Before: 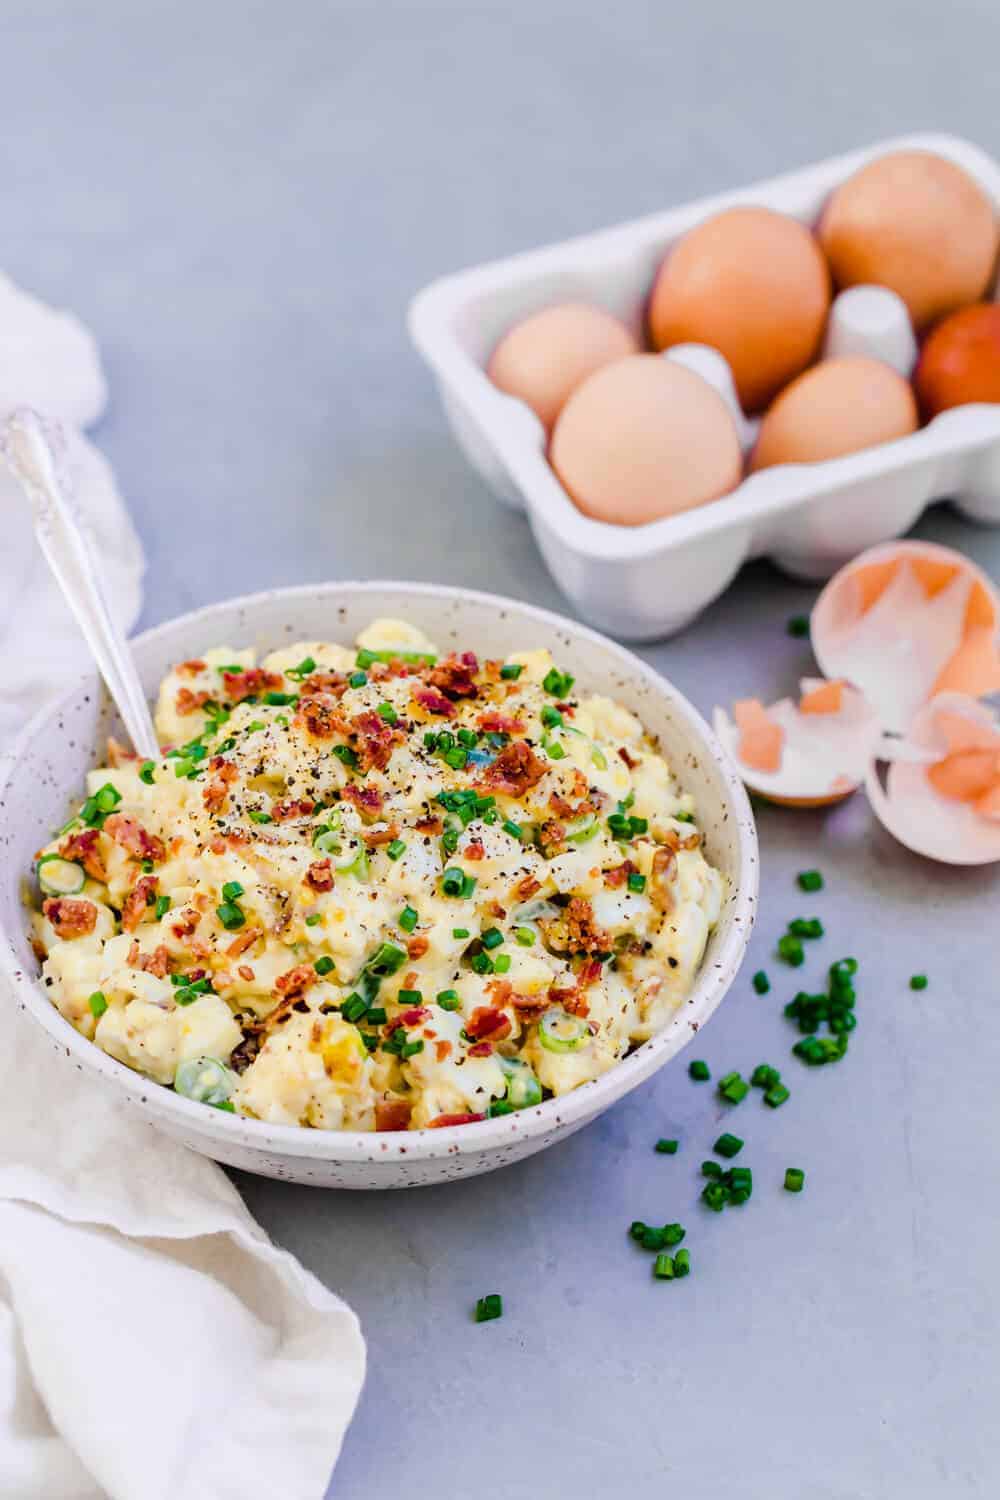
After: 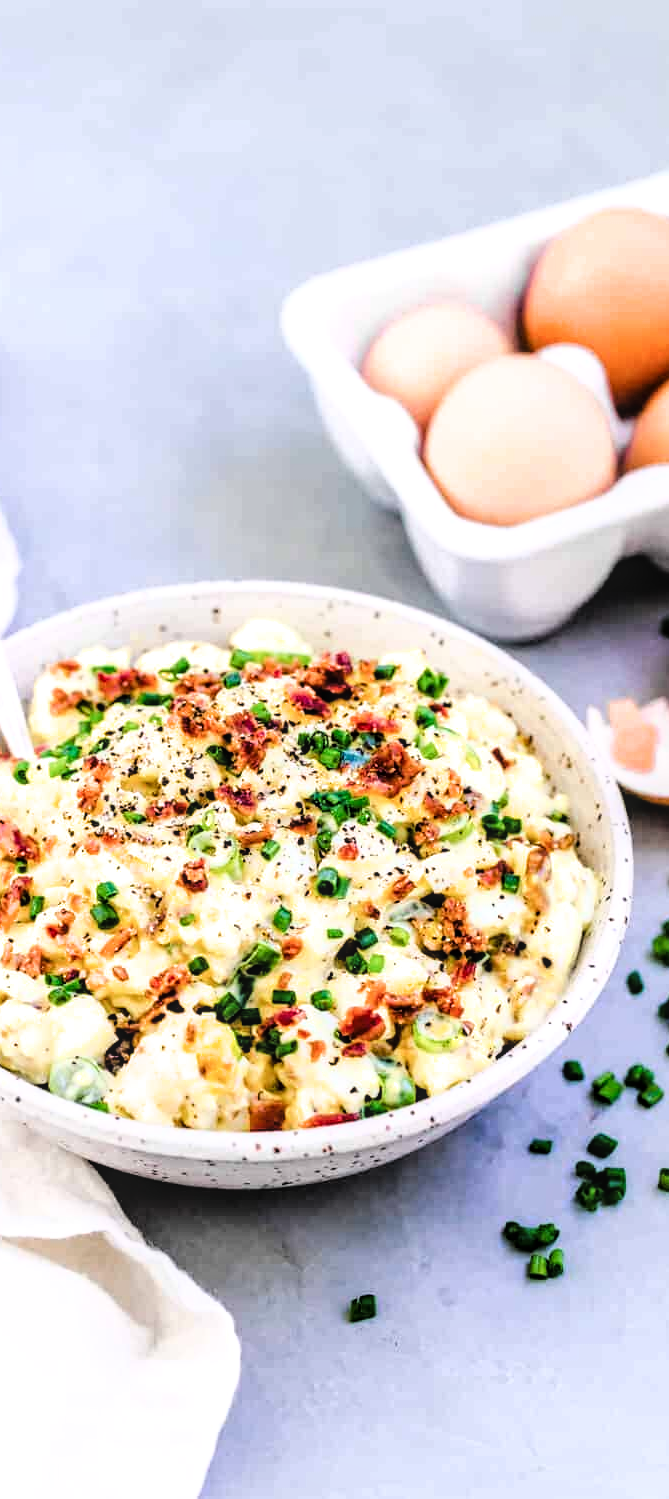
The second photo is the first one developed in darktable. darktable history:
crop and rotate: left 12.673%, right 20.402%
tone curve: curves: ch0 [(0, 0) (0.003, 0.004) (0.011, 0.006) (0.025, 0.011) (0.044, 0.017) (0.069, 0.029) (0.1, 0.047) (0.136, 0.07) (0.177, 0.121) (0.224, 0.182) (0.277, 0.257) (0.335, 0.342) (0.399, 0.432) (0.468, 0.526) (0.543, 0.621) (0.623, 0.711) (0.709, 0.792) (0.801, 0.87) (0.898, 0.951) (1, 1)], color space Lab, linked channels, preserve colors none
filmic rgb: black relative exposure -8.18 EV, white relative exposure 2.2 EV, target white luminance 99.967%, hardness 7.12, latitude 74.79%, contrast 1.319, highlights saturation mix -2.6%, shadows ↔ highlights balance 29.89%, color science v6 (2022)
local contrast: on, module defaults
